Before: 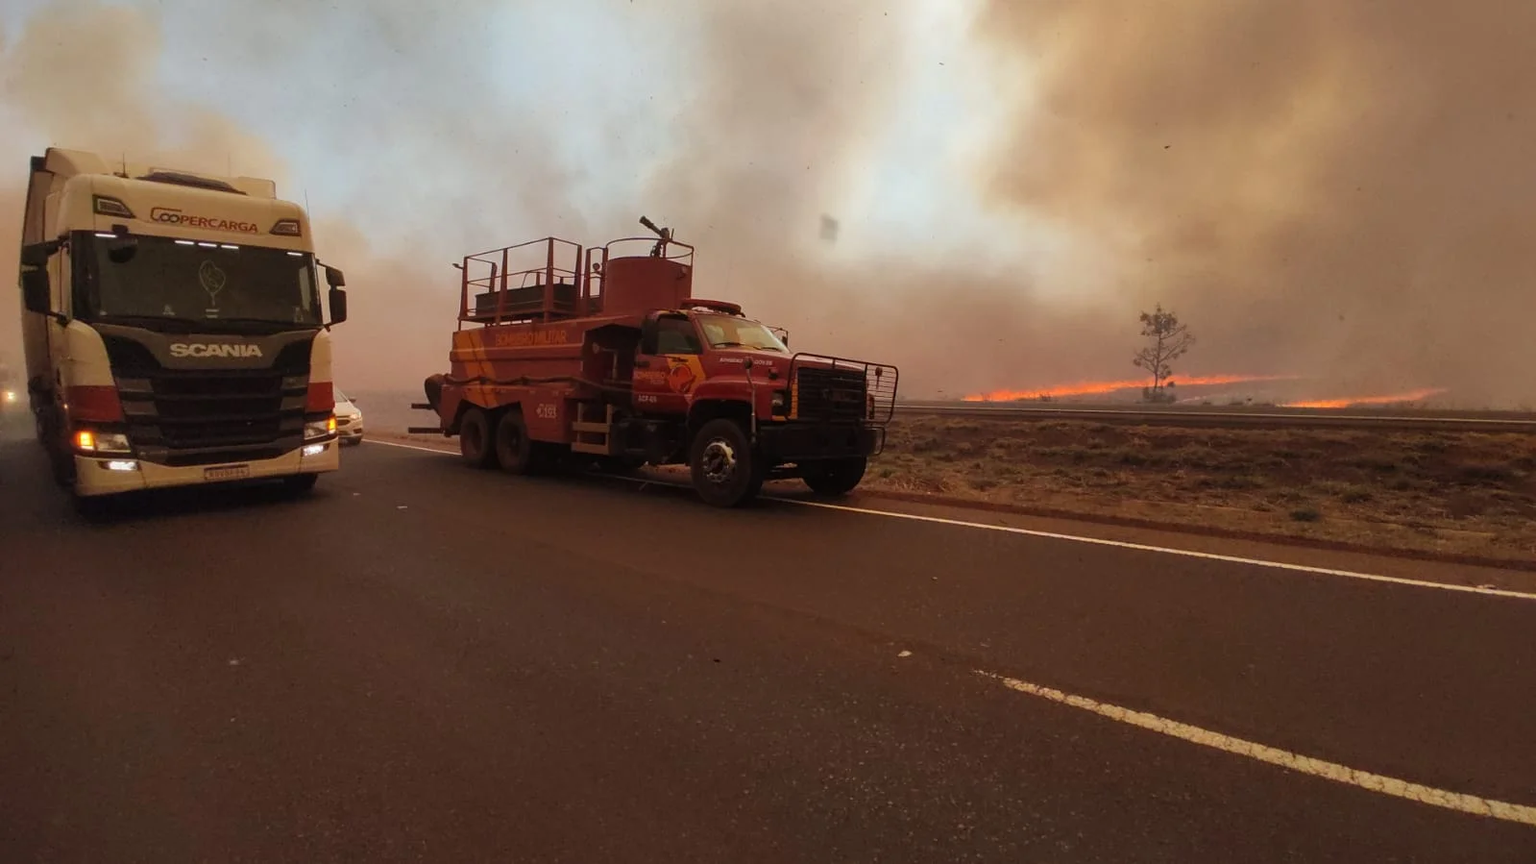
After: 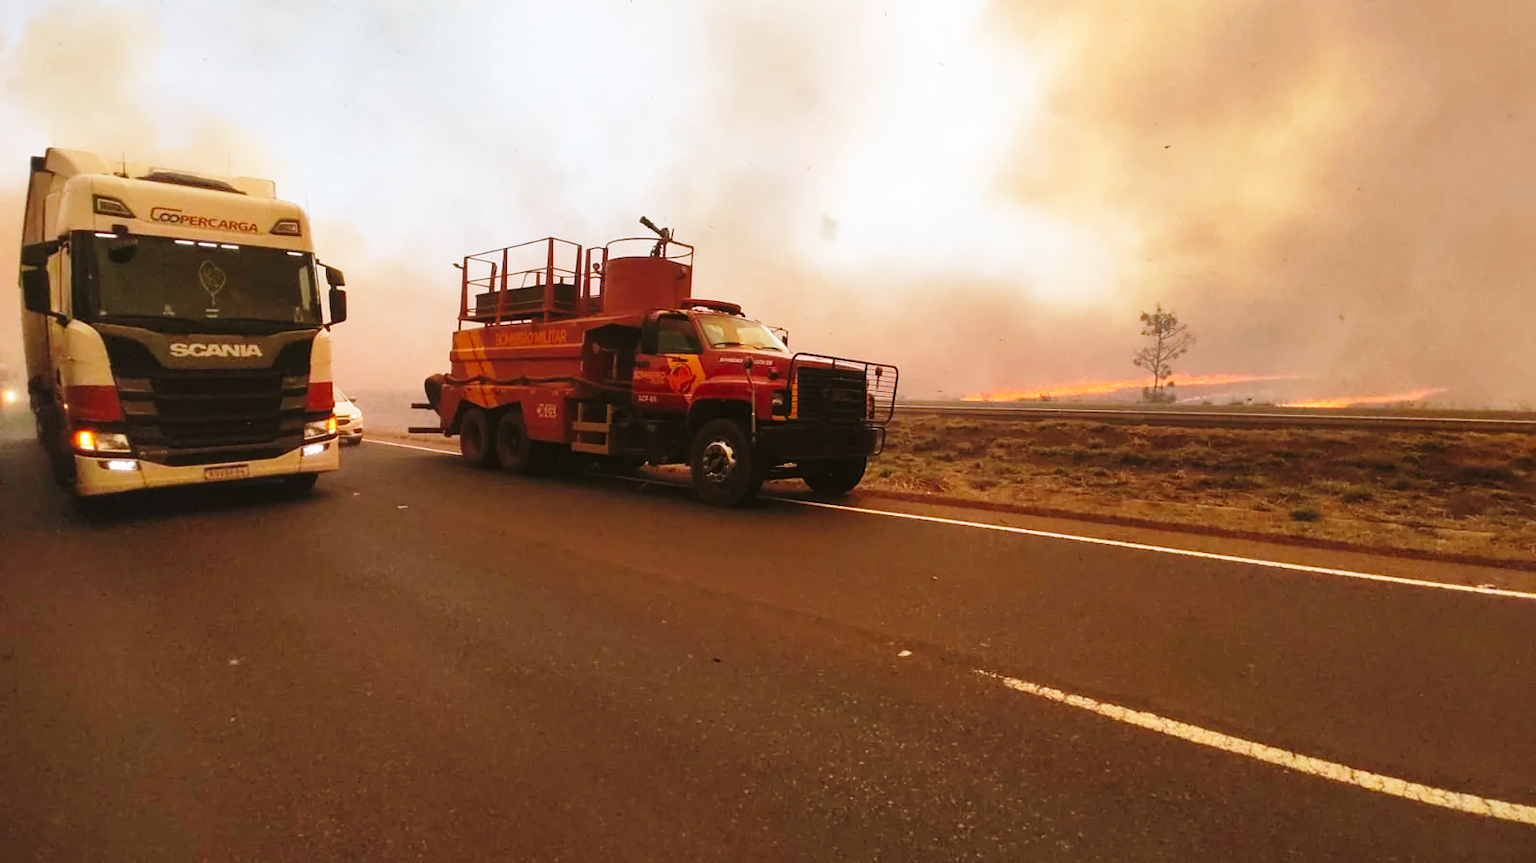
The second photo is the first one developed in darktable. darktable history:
white balance: red 1.004, blue 1.096
tone equalizer: on, module defaults
base curve: curves: ch0 [(0, 0) (0.026, 0.03) (0.109, 0.232) (0.351, 0.748) (0.669, 0.968) (1, 1)], preserve colors none
color balance: mode lift, gamma, gain (sRGB), lift [1.04, 1, 1, 0.97], gamma [1.01, 1, 1, 0.97], gain [0.96, 1, 1, 0.97]
